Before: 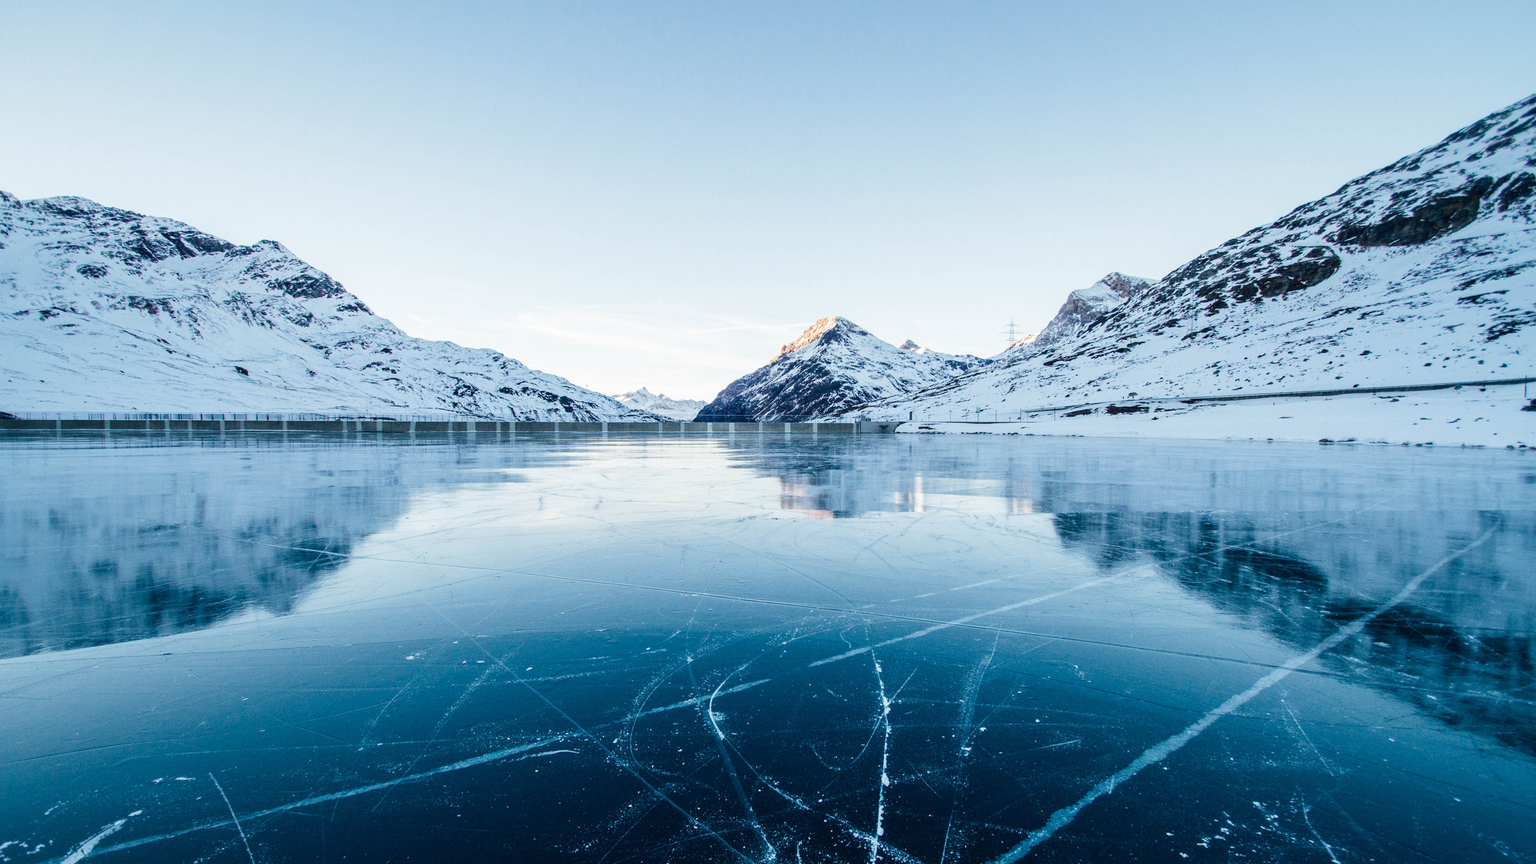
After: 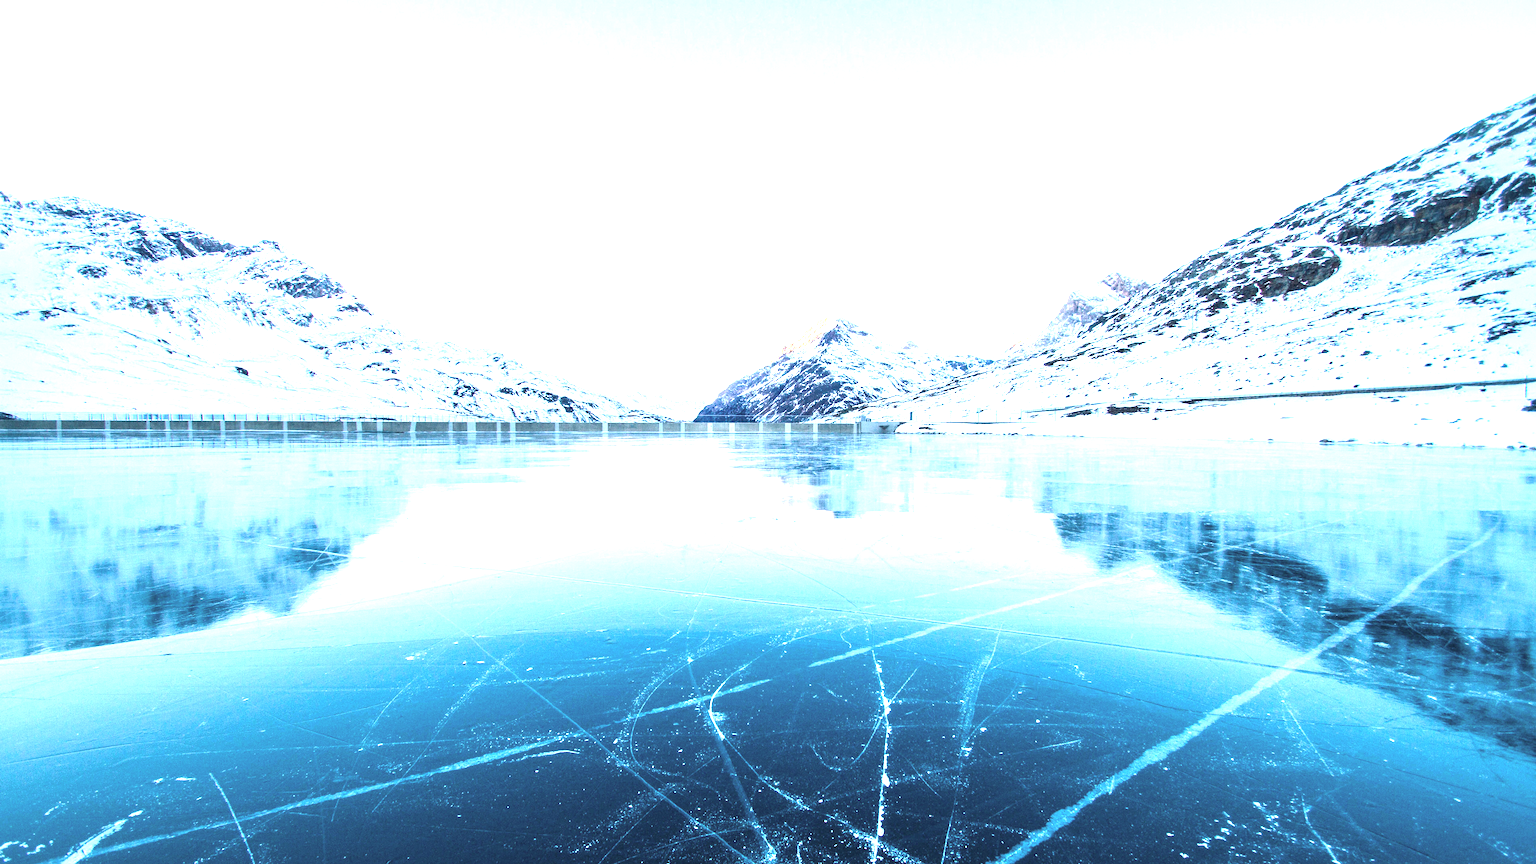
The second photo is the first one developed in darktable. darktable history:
tone equalizer: -8 EV -0.448 EV, -7 EV -0.413 EV, -6 EV -0.333 EV, -5 EV -0.188 EV, -3 EV 0.223 EV, -2 EV 0.339 EV, -1 EV 0.378 EV, +0 EV 0.447 EV, smoothing diameter 24.81%, edges refinement/feathering 13.75, preserve details guided filter
exposure: black level correction 0, exposure 1.102 EV, compensate exposure bias true, compensate highlight preservation false
contrast brightness saturation: brightness 0.143
shadows and highlights: shadows 11.25, white point adjustment 1.33, highlights -1.63, highlights color adjustment 0.27%, soften with gaussian
